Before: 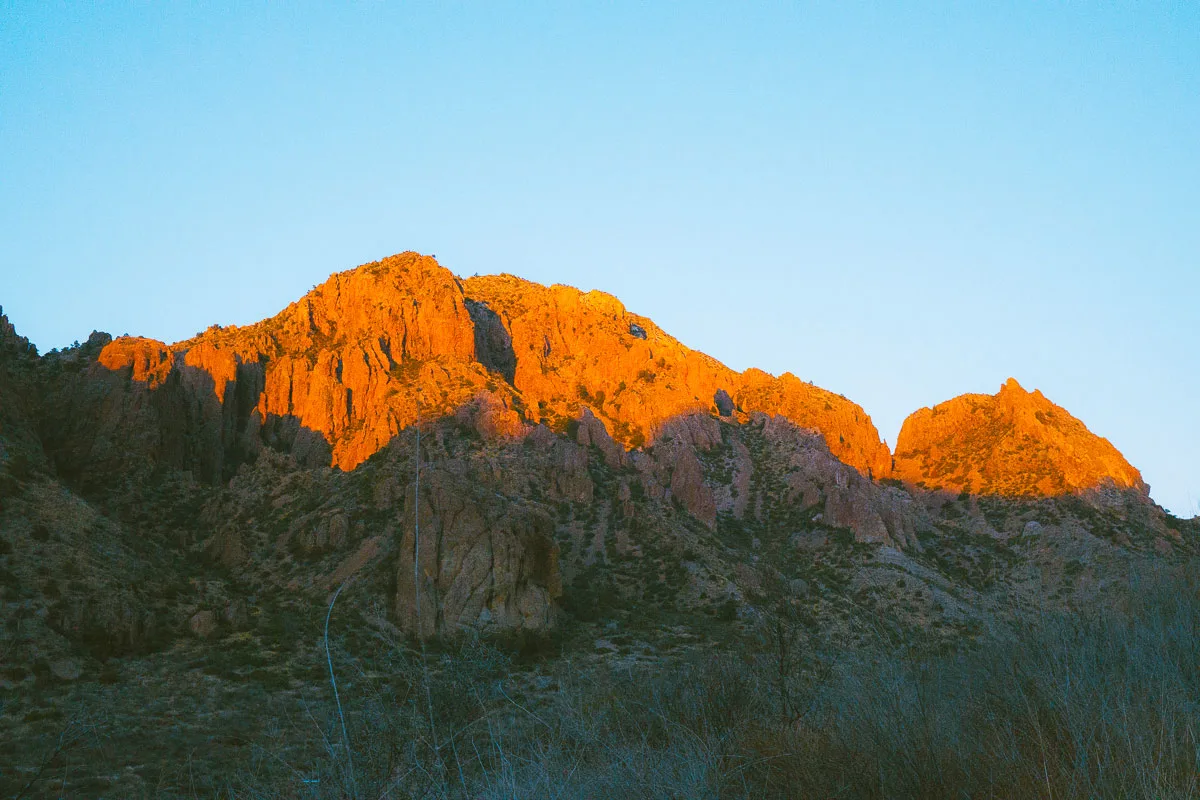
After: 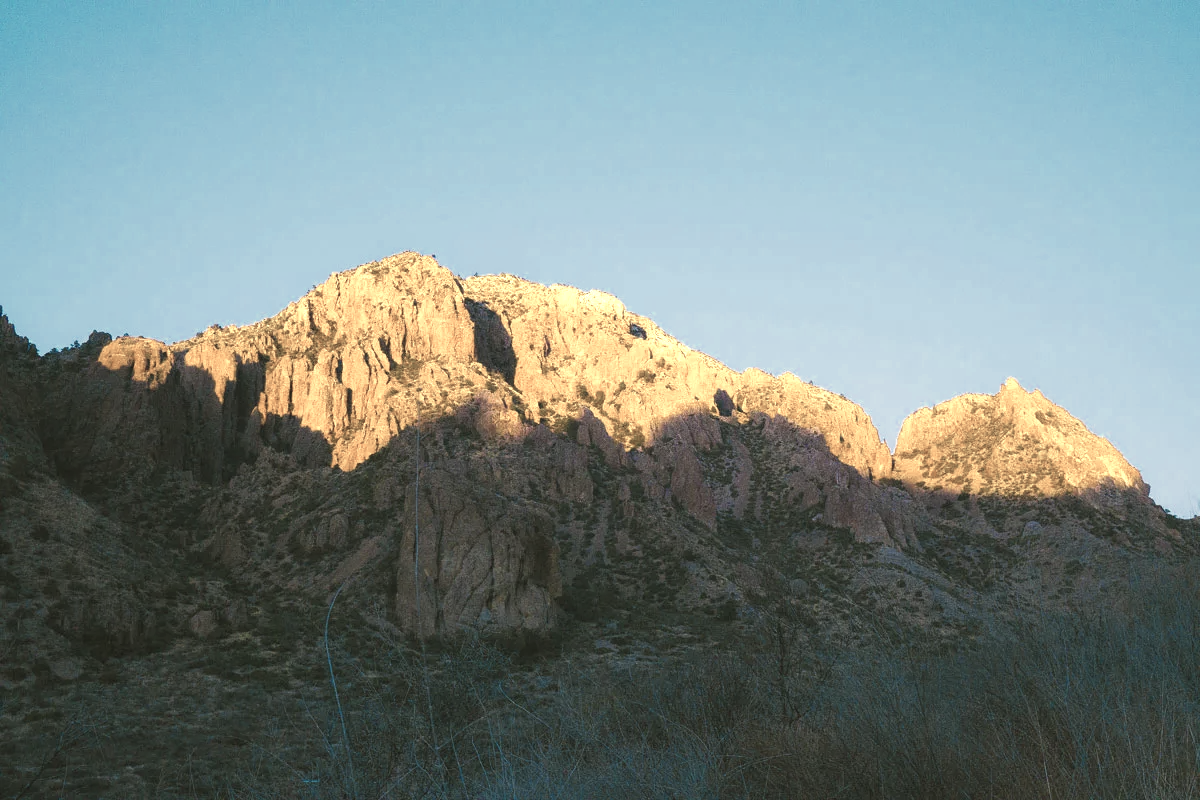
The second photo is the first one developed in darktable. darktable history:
color zones: curves: ch0 [(0.25, 0.667) (0.758, 0.368)]; ch1 [(0.215, 0.245) (0.761, 0.373)]; ch2 [(0.247, 0.554) (0.761, 0.436)]
